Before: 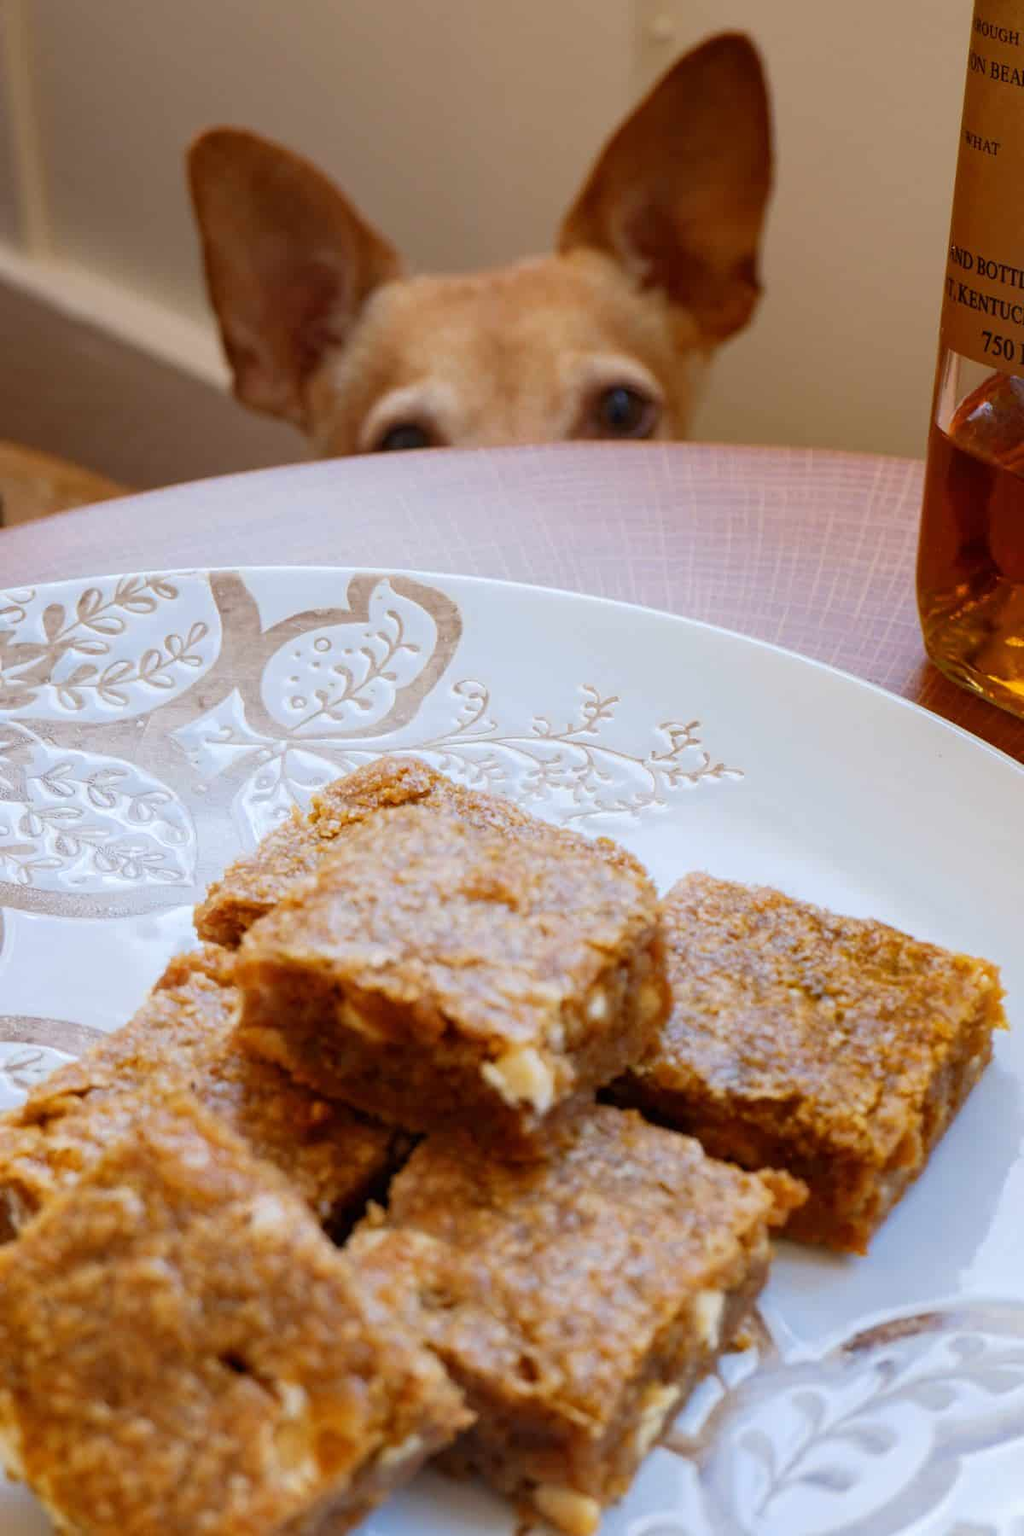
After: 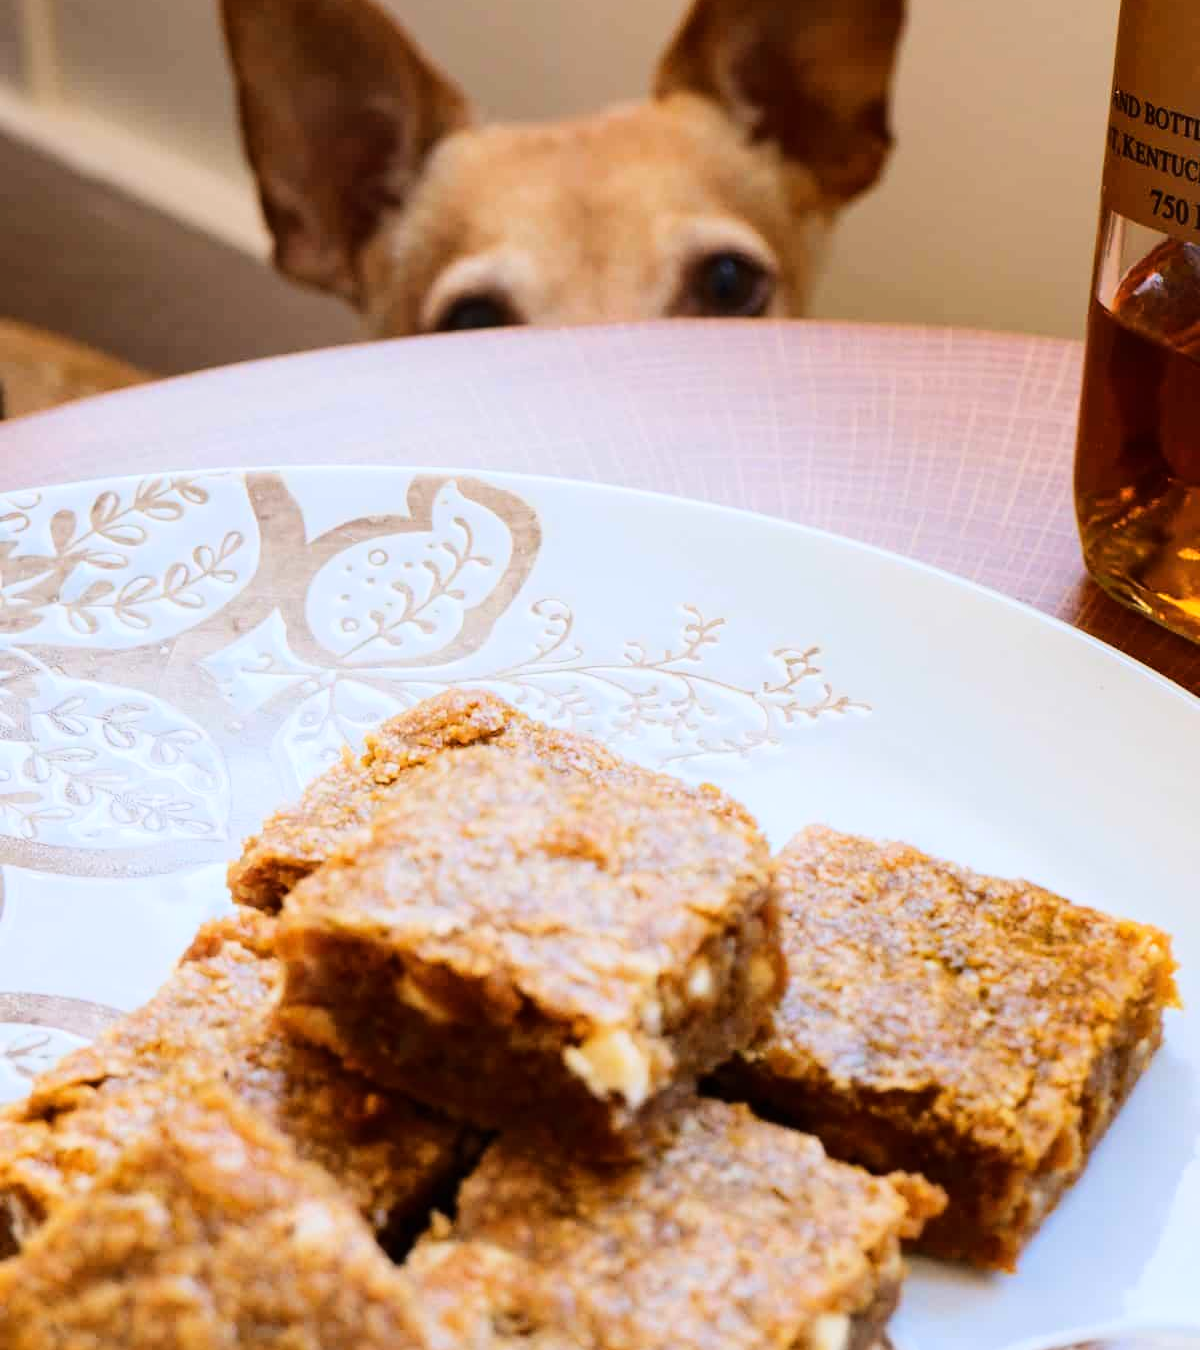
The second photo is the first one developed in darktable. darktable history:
base curve: curves: ch0 [(0, 0) (0.036, 0.025) (0.121, 0.166) (0.206, 0.329) (0.605, 0.79) (1, 1)]
crop: top 11.043%, bottom 13.911%
tone equalizer: luminance estimator HSV value / RGB max
